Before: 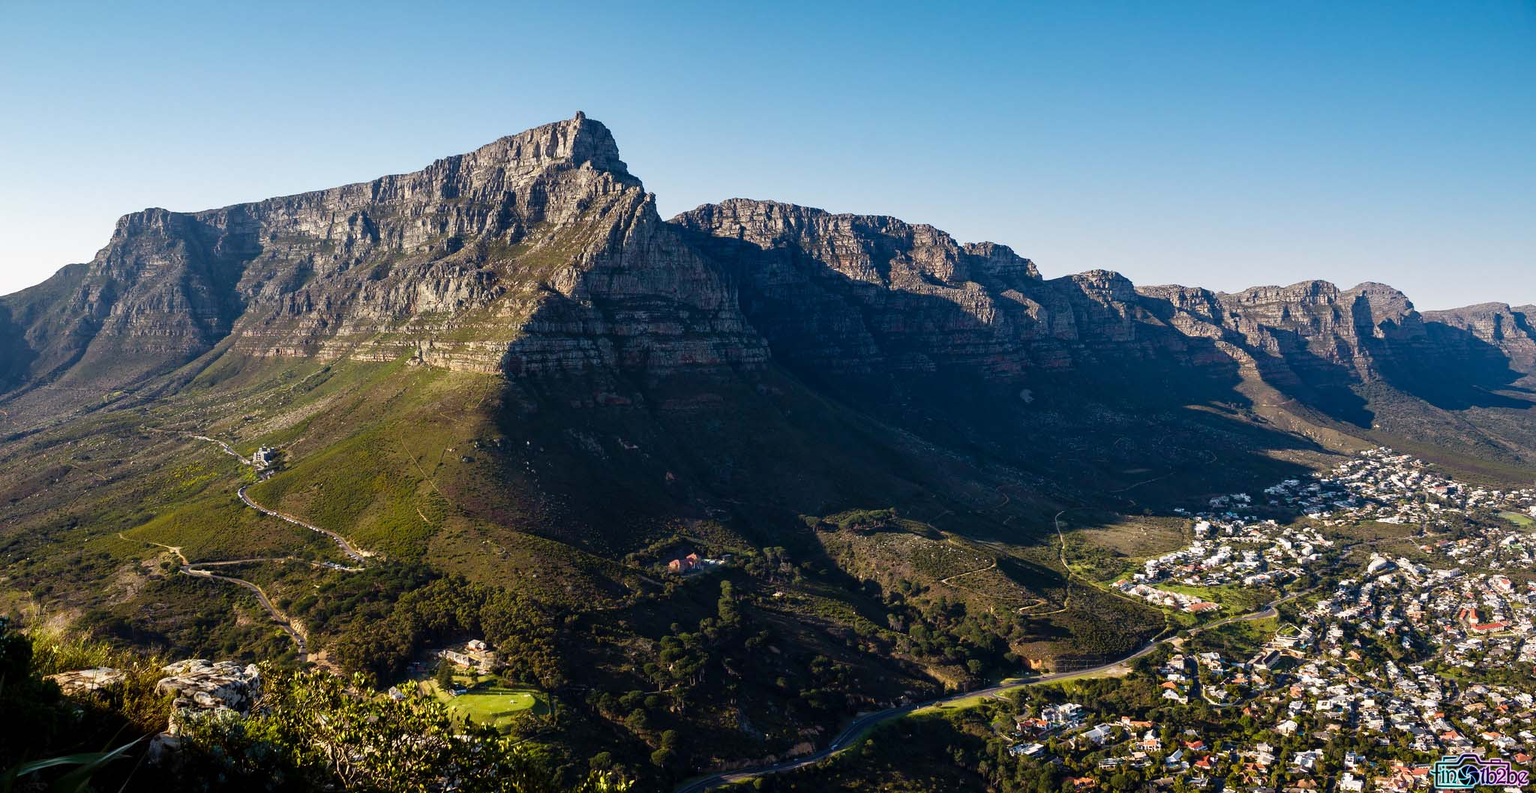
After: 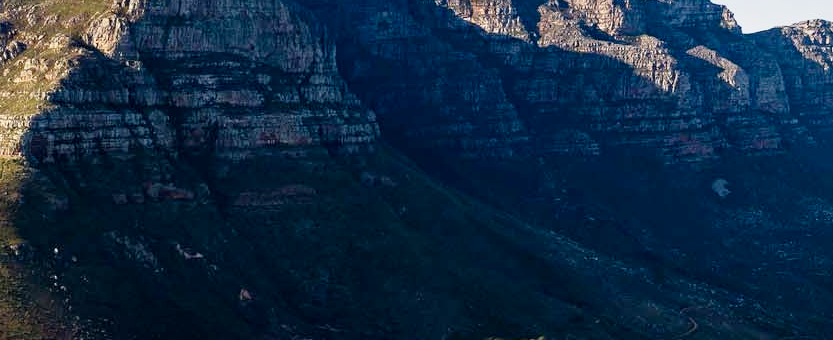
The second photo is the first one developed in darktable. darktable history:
tone curve: curves: ch0 [(0, 0) (0.062, 0.037) (0.142, 0.138) (0.359, 0.419) (0.469, 0.544) (0.634, 0.722) (0.839, 0.909) (0.998, 0.978)]; ch1 [(0, 0) (0.437, 0.408) (0.472, 0.47) (0.502, 0.503) (0.527, 0.523) (0.559, 0.573) (0.608, 0.665) (0.669, 0.748) (0.859, 0.899) (1, 1)]; ch2 [(0, 0) (0.33, 0.301) (0.421, 0.443) (0.473, 0.498) (0.502, 0.5) (0.535, 0.531) (0.575, 0.603) (0.608, 0.667) (1, 1)], preserve colors none
local contrast: mode bilateral grid, contrast 26, coarseness 50, detail 123%, midtone range 0.2
crop: left 31.648%, top 32.192%, right 27.661%, bottom 35.621%
